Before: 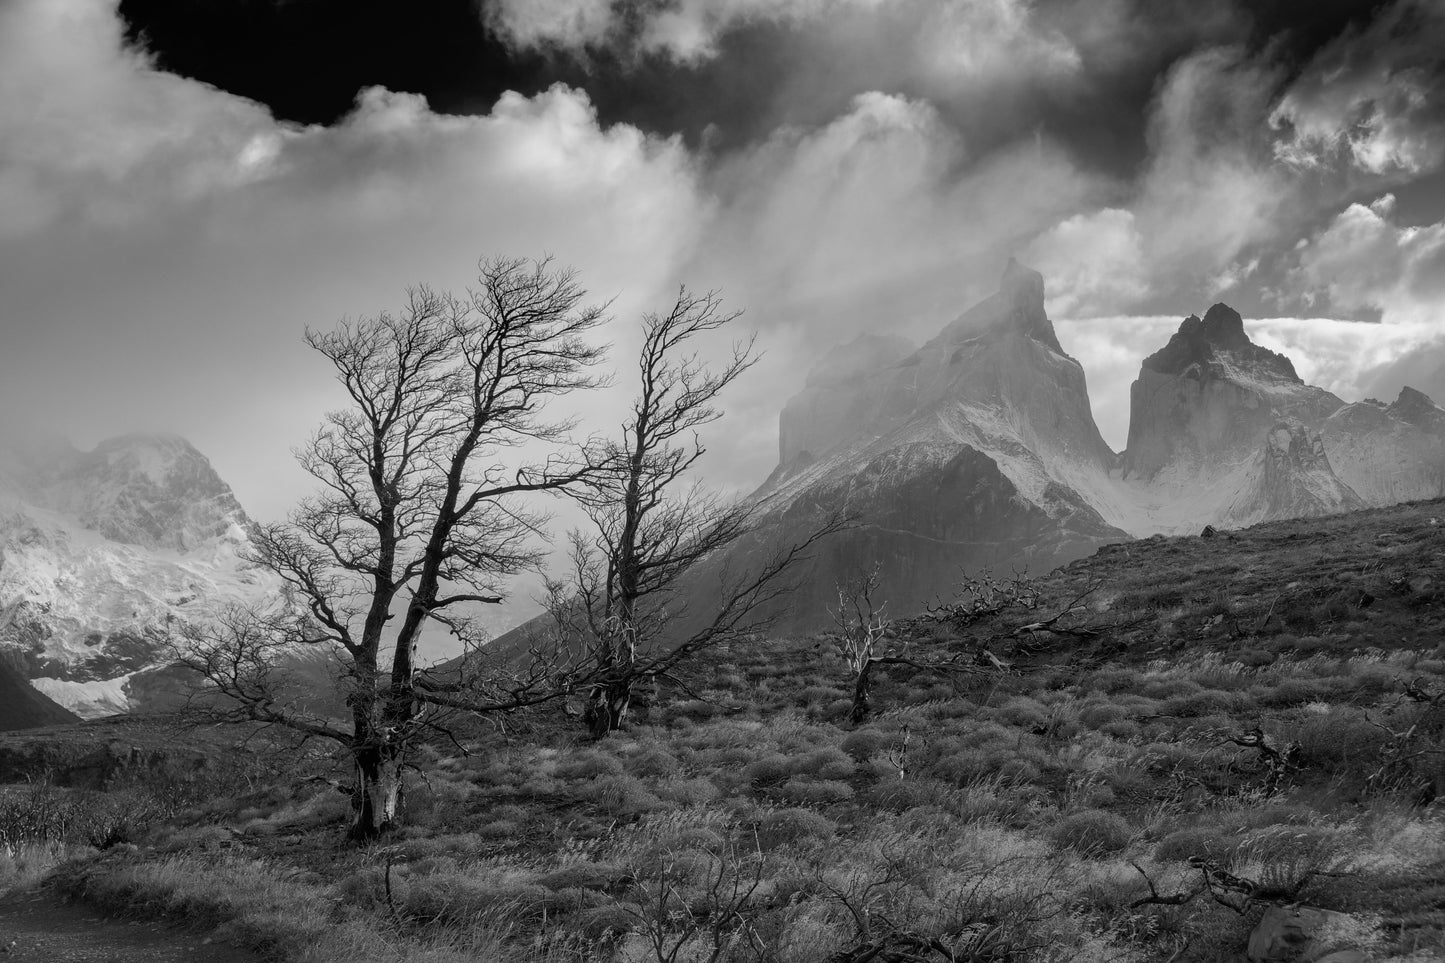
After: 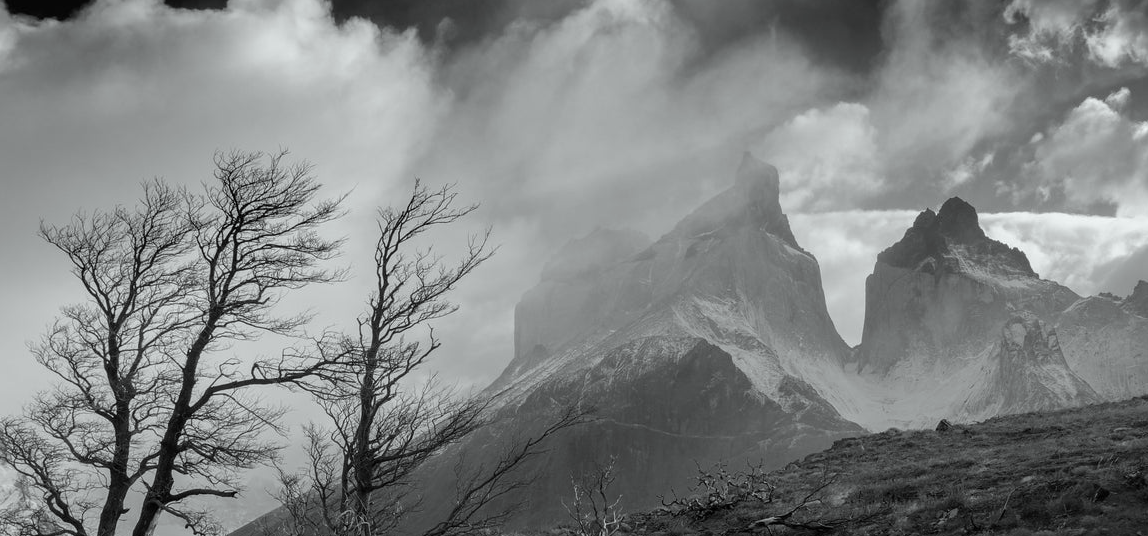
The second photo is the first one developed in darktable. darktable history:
crop: left 18.38%, top 11.092%, right 2.134%, bottom 33.217%
white balance: red 0.978, blue 0.999
